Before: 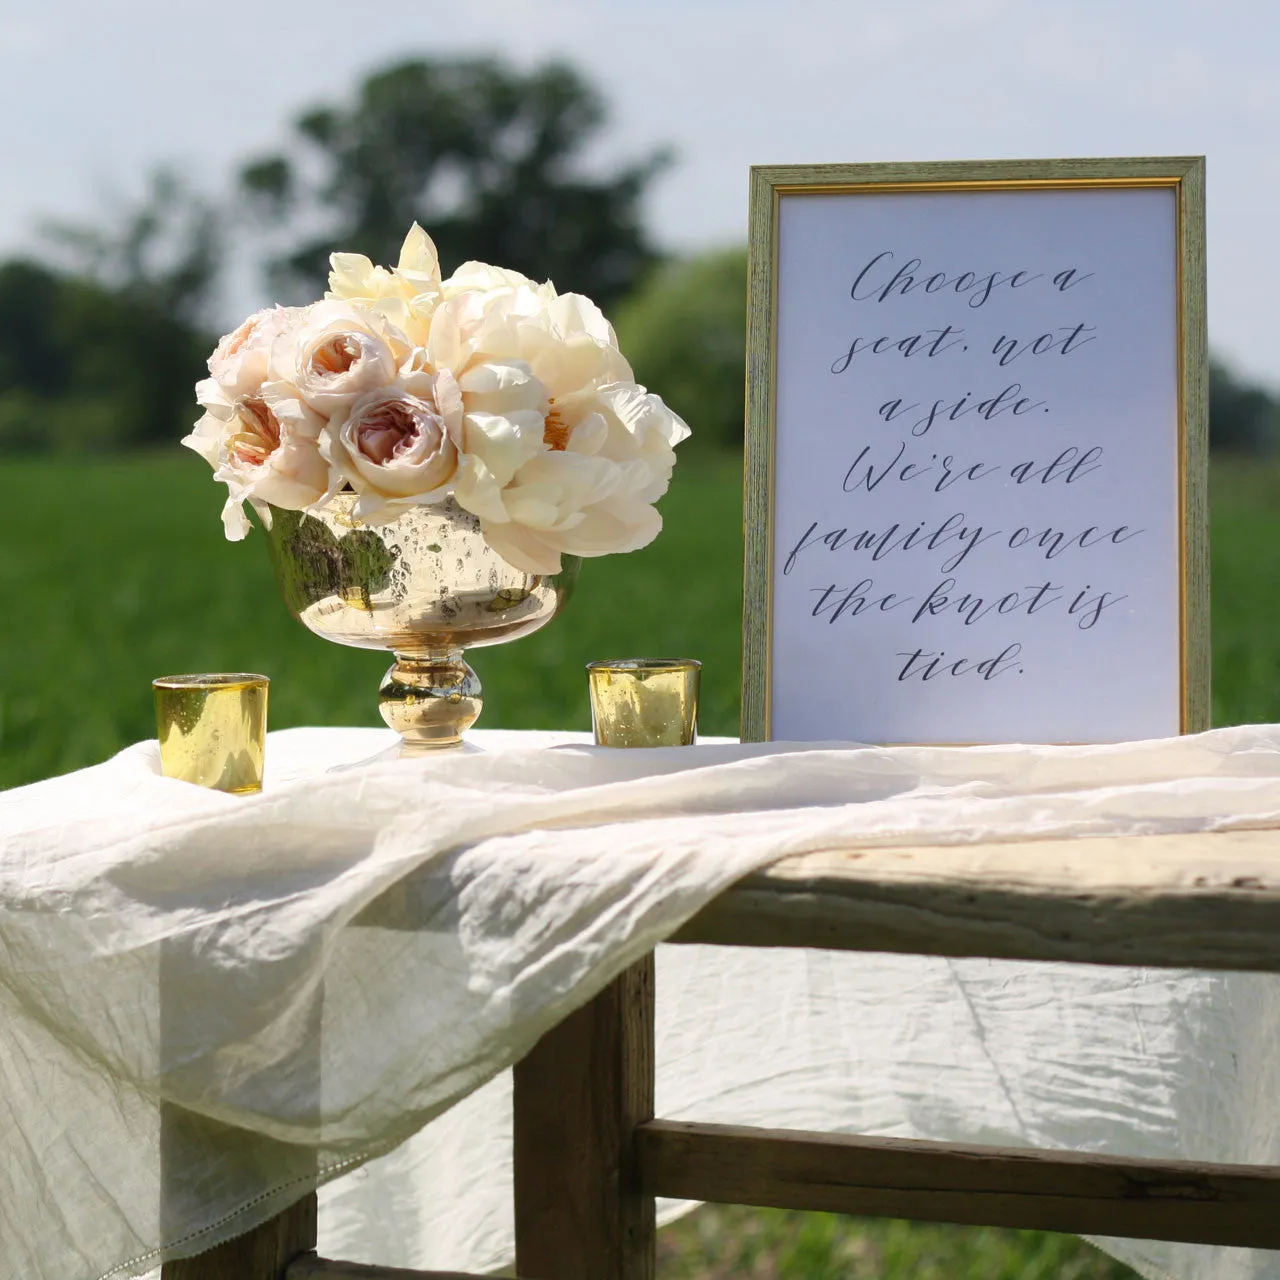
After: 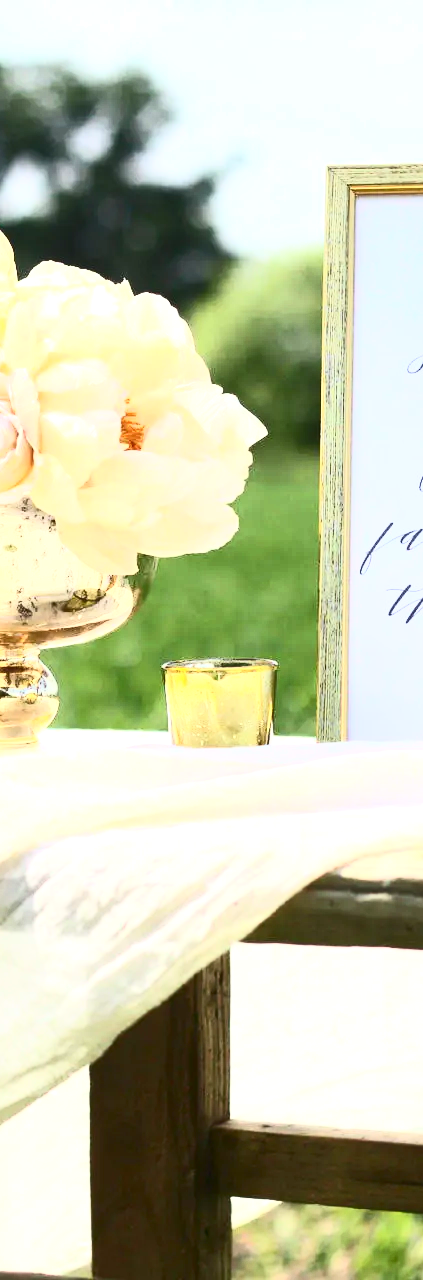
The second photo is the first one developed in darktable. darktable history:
exposure: black level correction 0.001, exposure 0.962 EV, compensate highlight preservation false
contrast brightness saturation: contrast 0.611, brightness 0.342, saturation 0.138
crop: left 33.145%, right 33.766%
